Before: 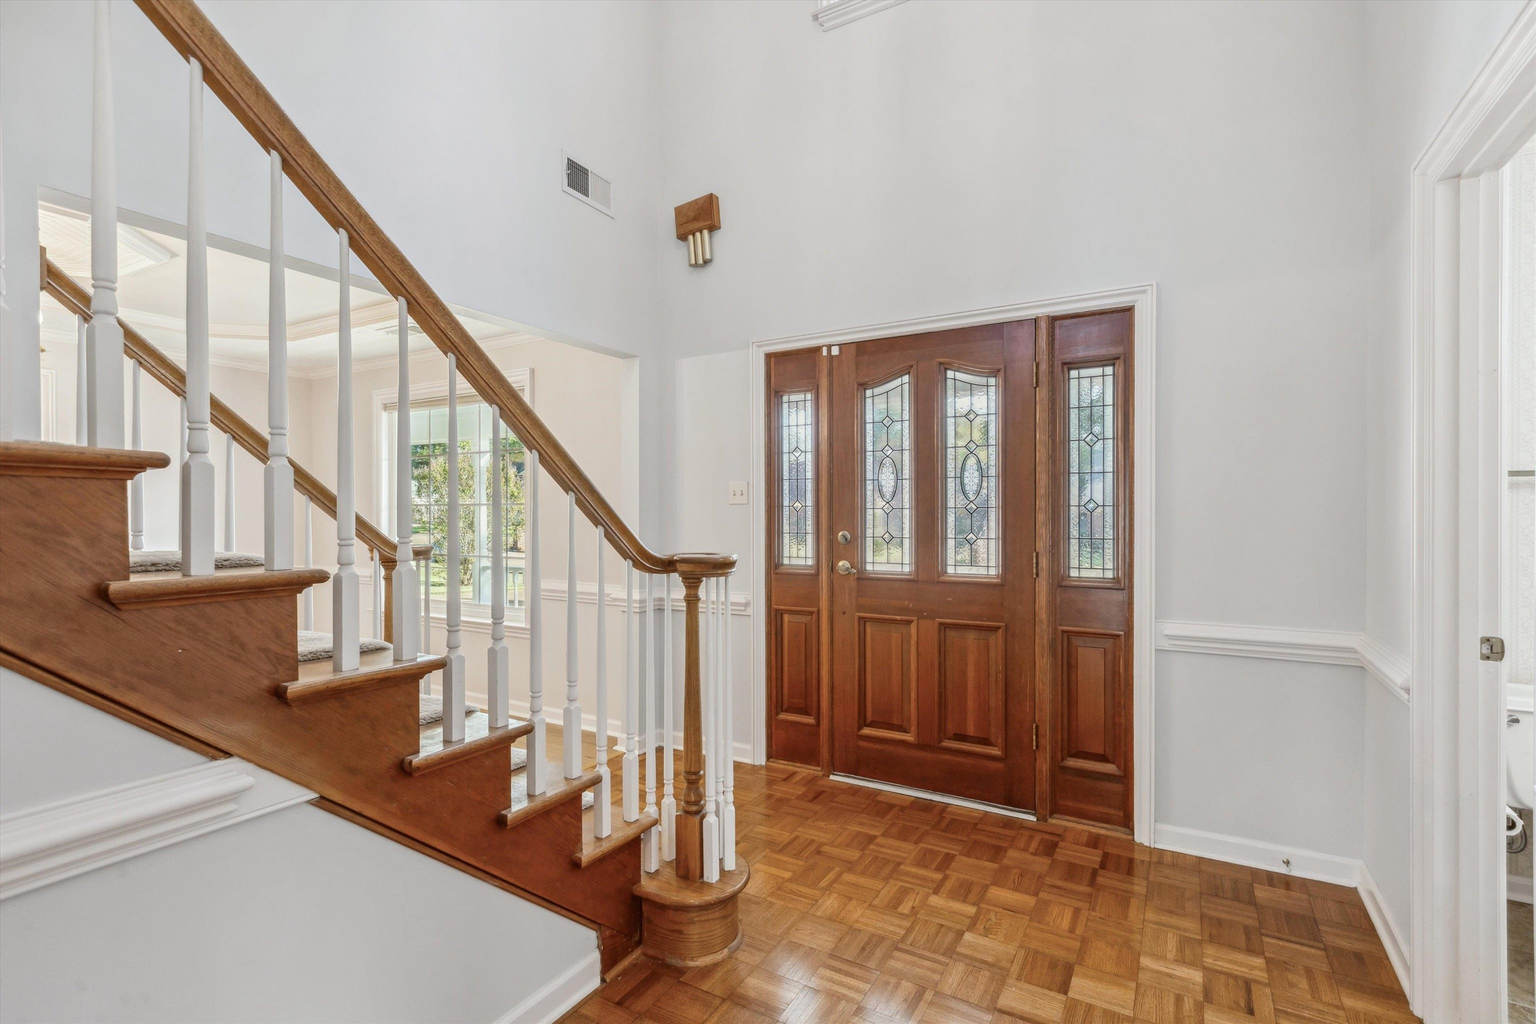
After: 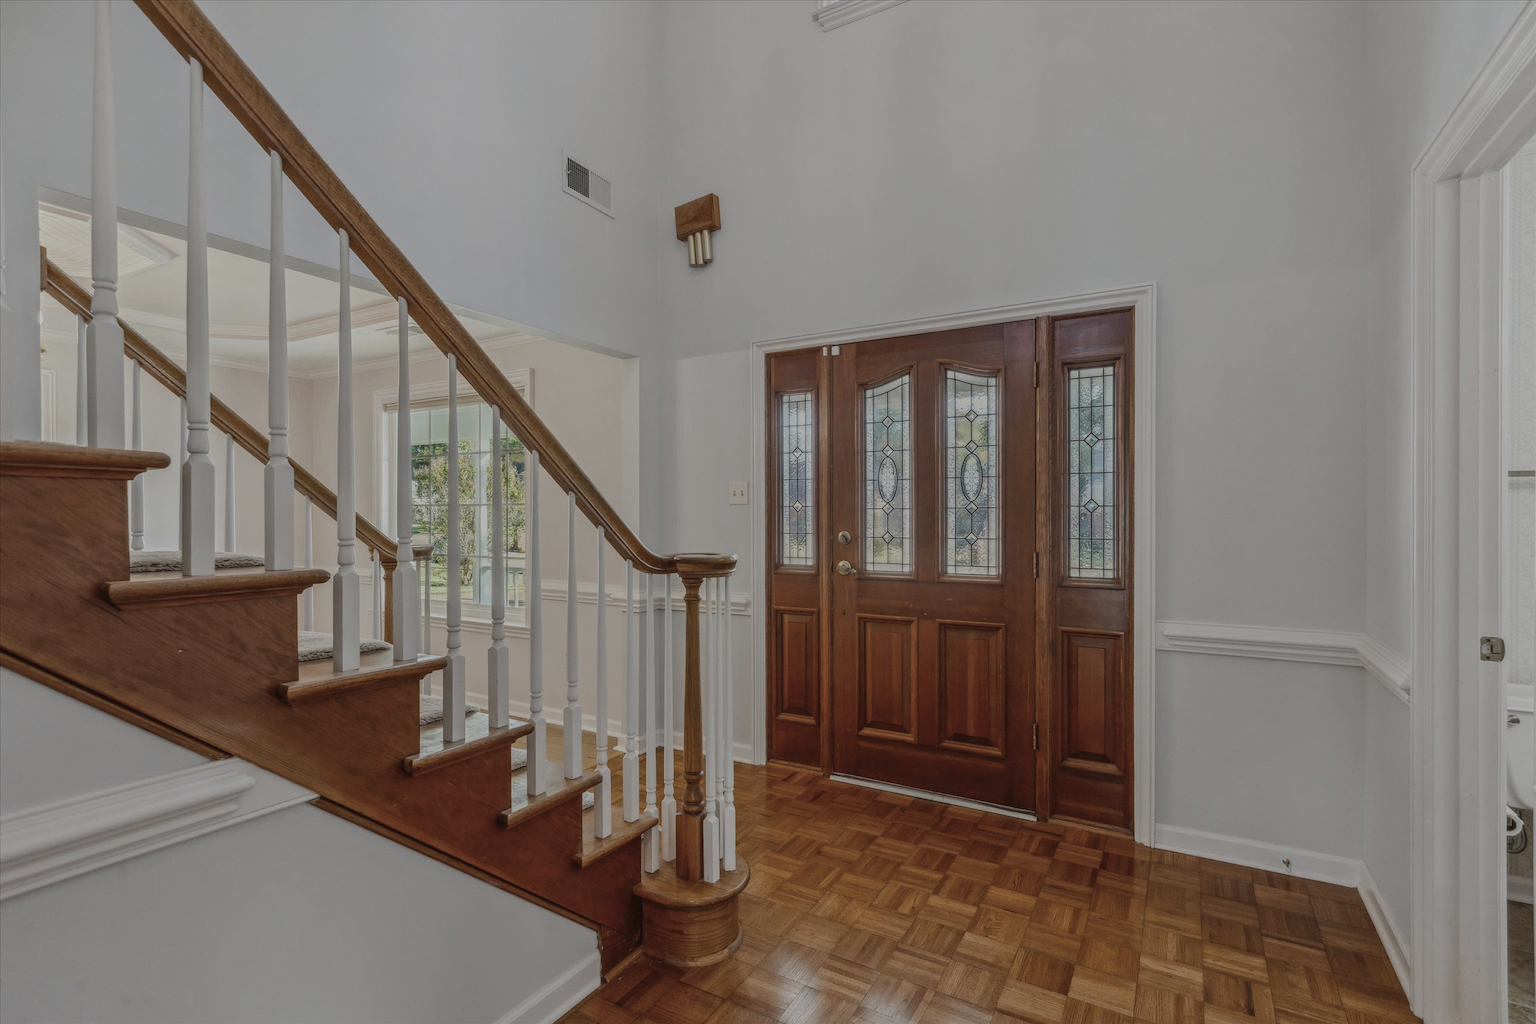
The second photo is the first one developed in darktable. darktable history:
local contrast: on, module defaults
exposure: black level correction -0.018, exposure -1.09 EV, compensate highlight preservation false
